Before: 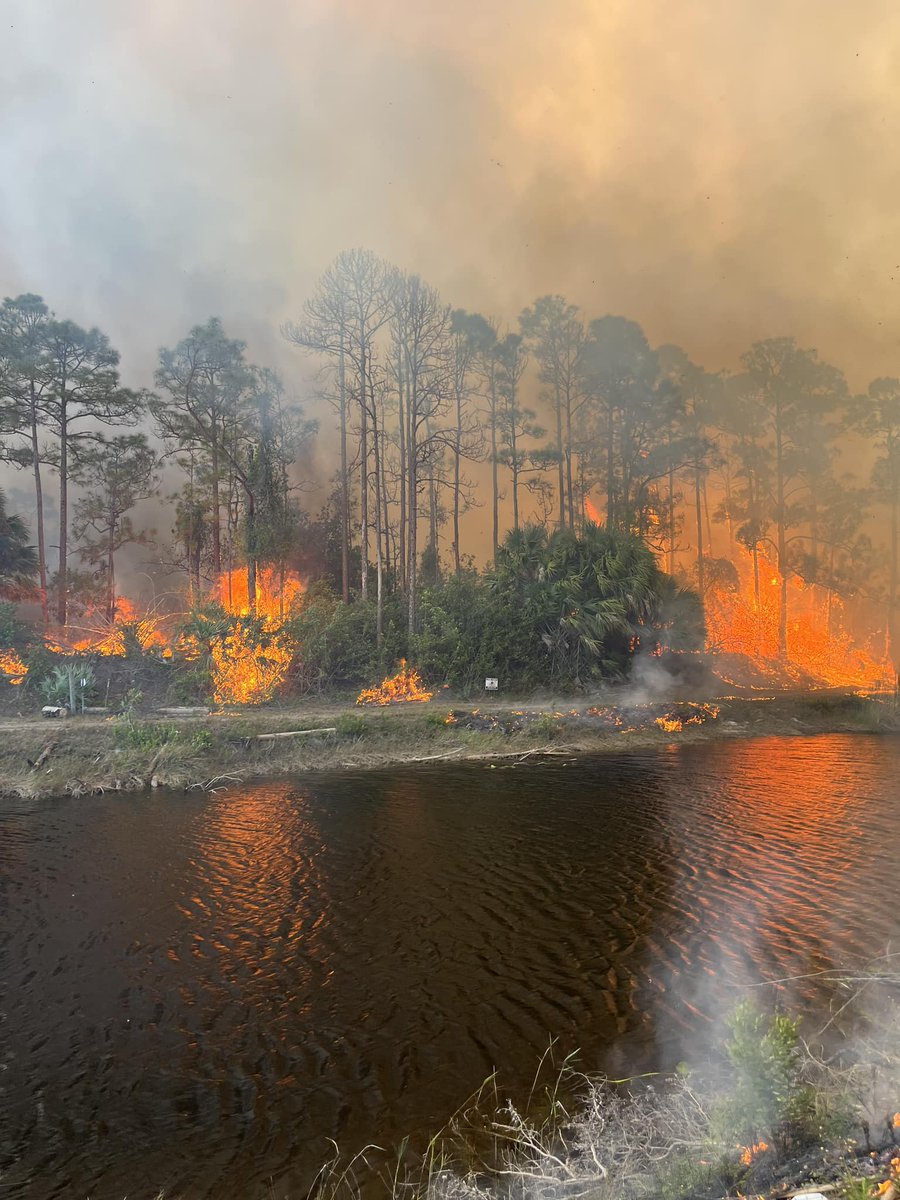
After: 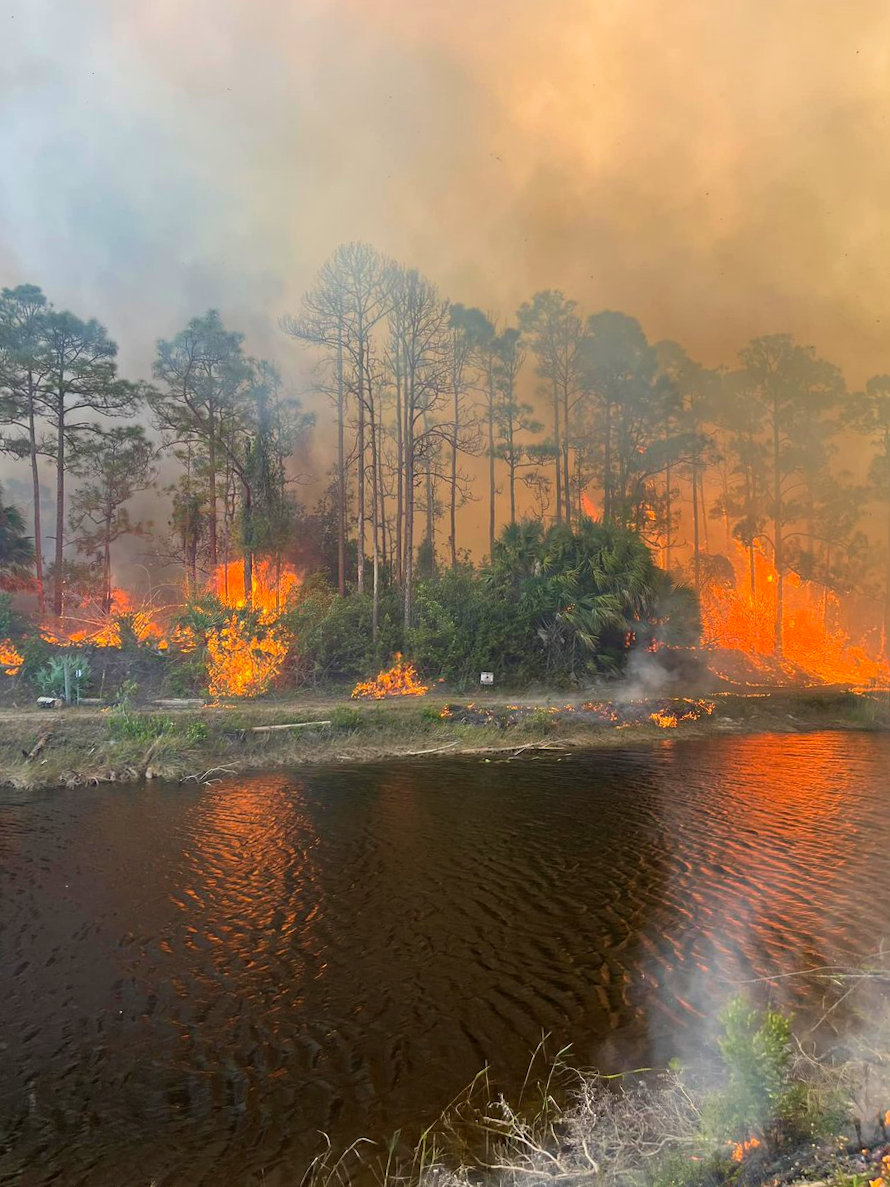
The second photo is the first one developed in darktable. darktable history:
color calibration: illuminant same as pipeline (D50), adaptation XYZ, x 0.345, y 0.357, temperature 5004.67 K
crop and rotate: angle -0.462°
velvia: on, module defaults
